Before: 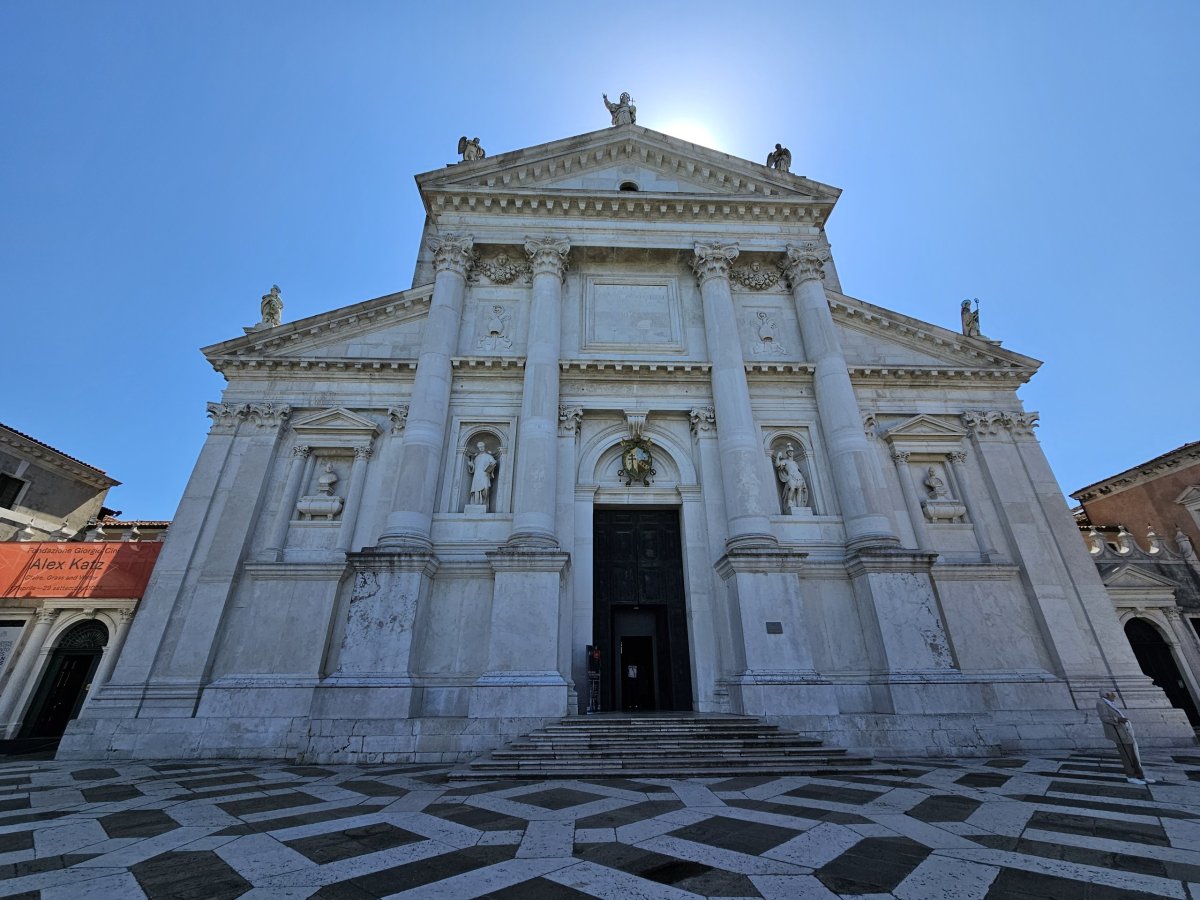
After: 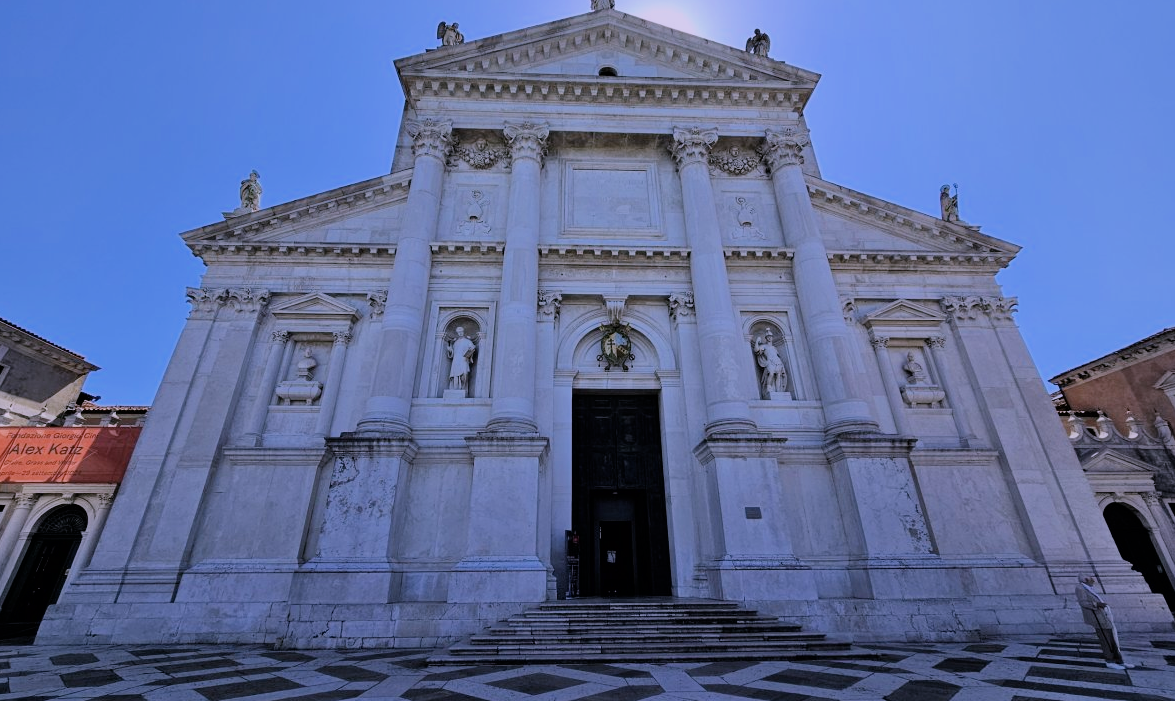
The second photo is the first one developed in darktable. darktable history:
white balance: red 1.042, blue 1.17
filmic rgb: black relative exposure -7.65 EV, white relative exposure 4.56 EV, hardness 3.61, color science v6 (2022)
crop and rotate: left 1.814%, top 12.818%, right 0.25%, bottom 9.225%
